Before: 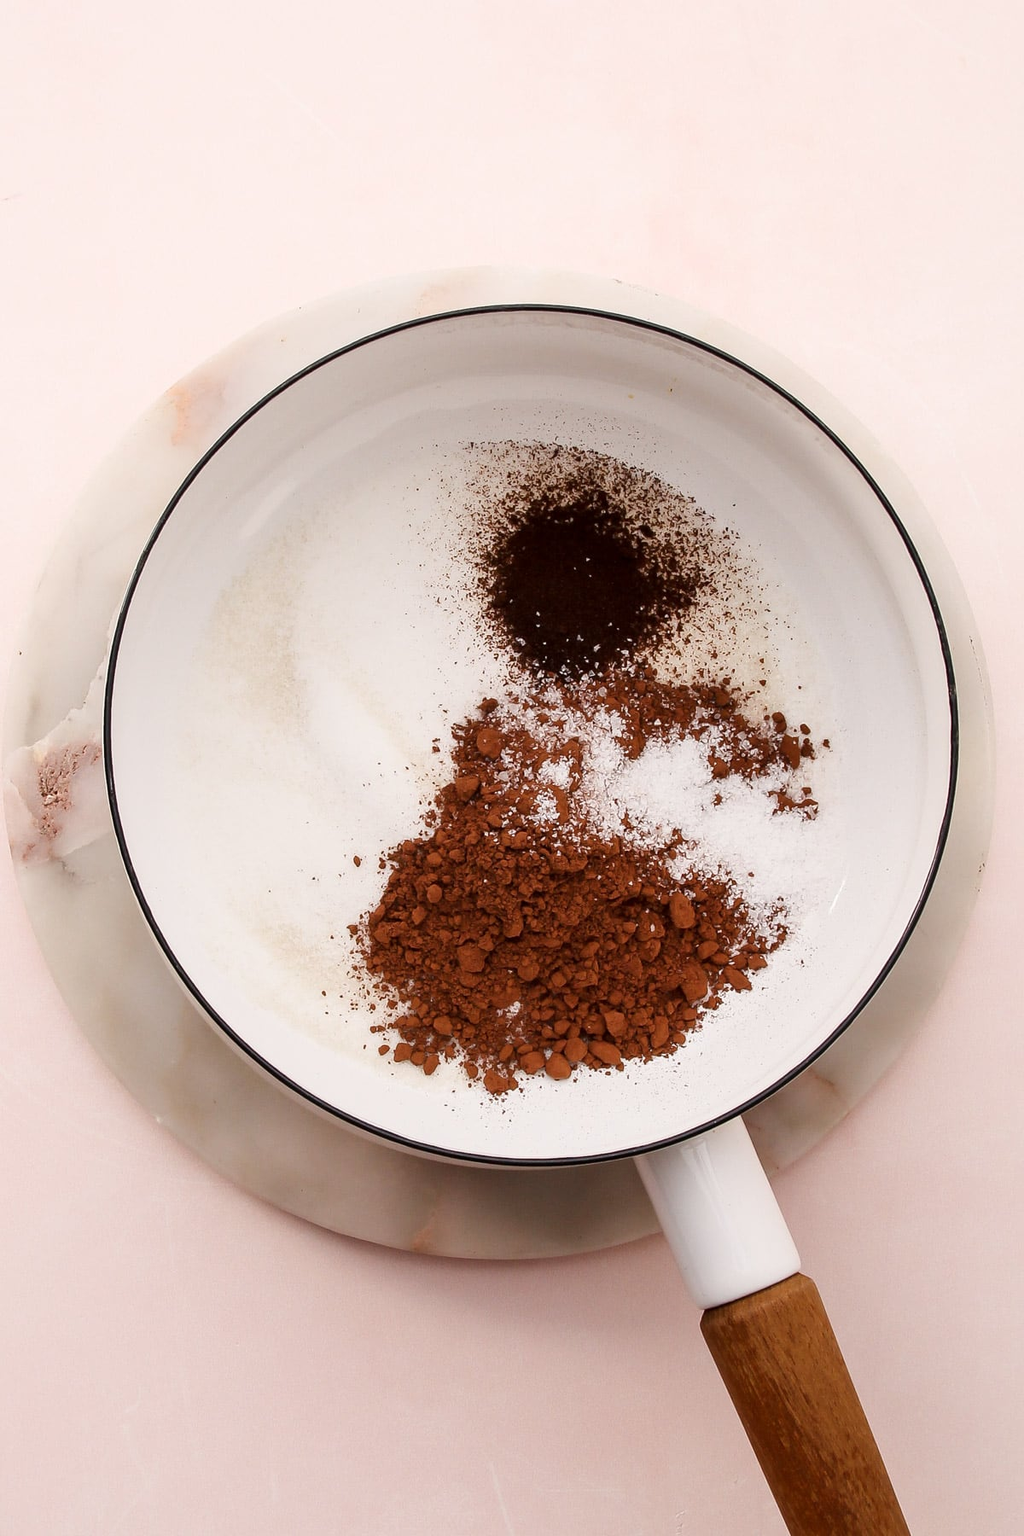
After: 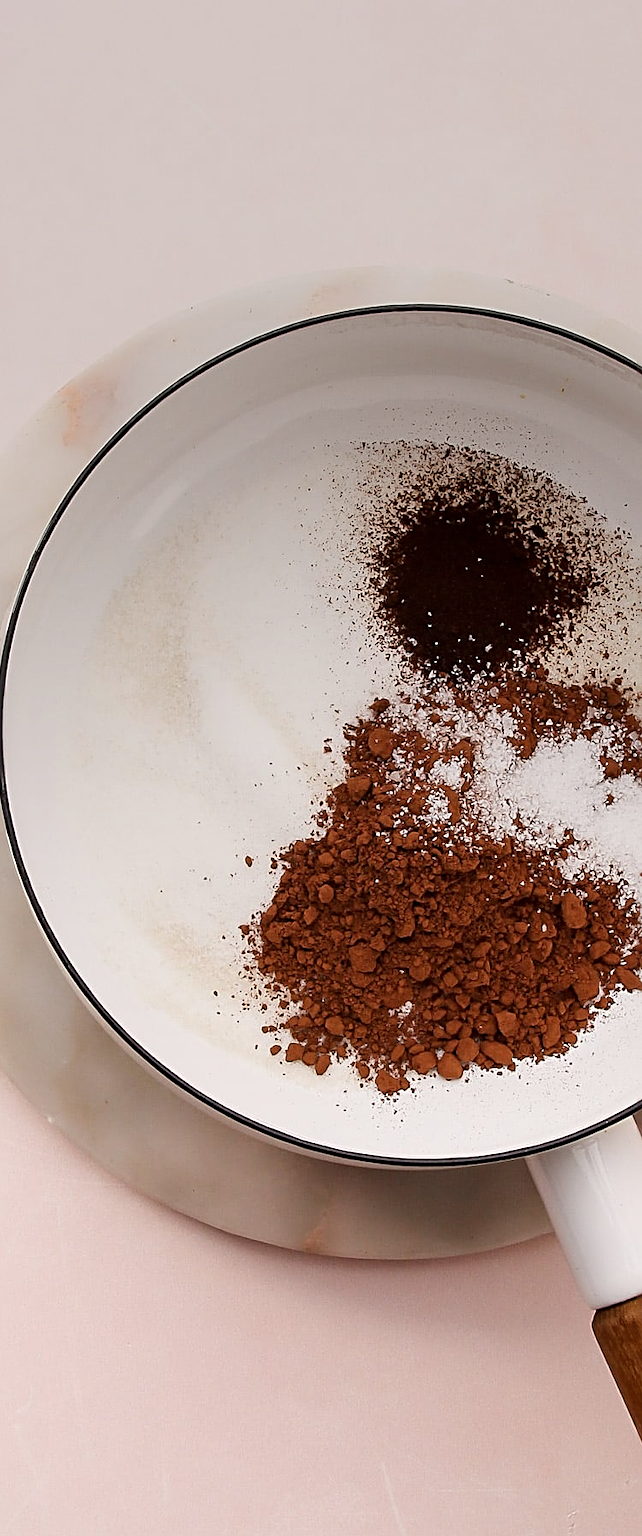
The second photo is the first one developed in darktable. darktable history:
graduated density: on, module defaults
white balance: emerald 1
crop: left 10.644%, right 26.528%
sharpen: radius 2.543, amount 0.636
